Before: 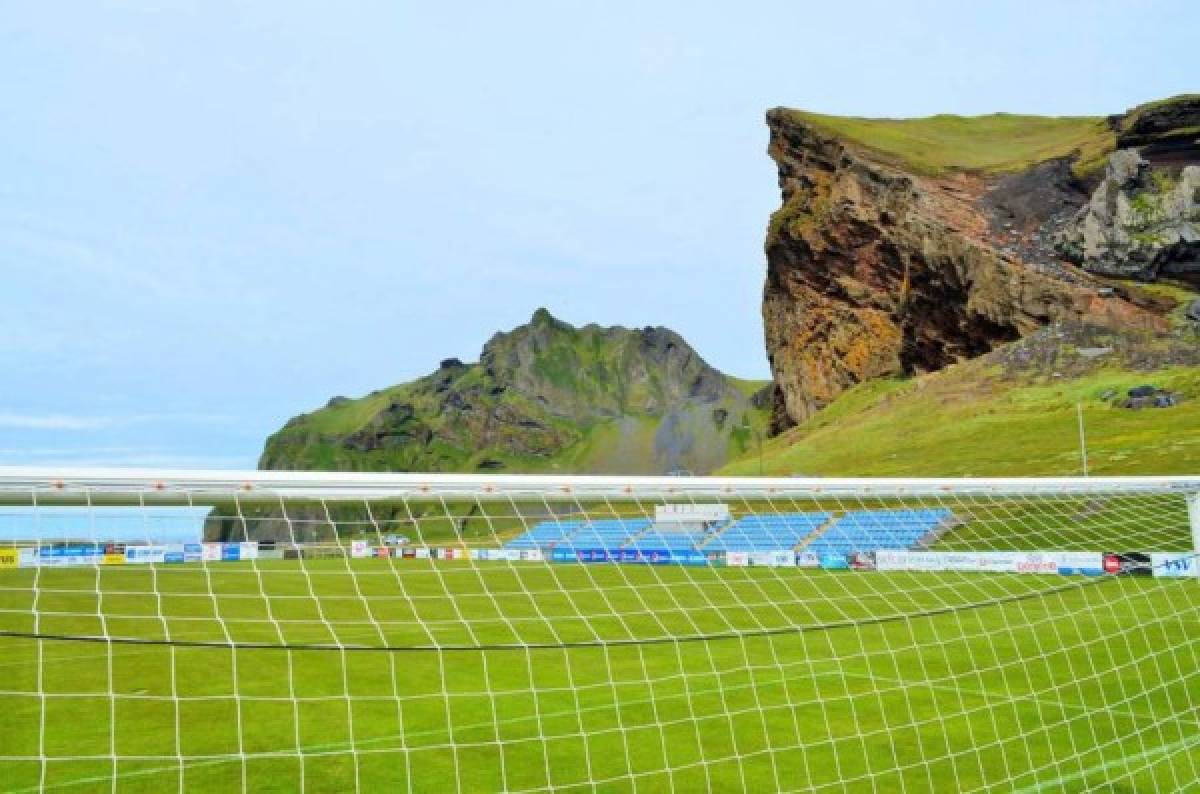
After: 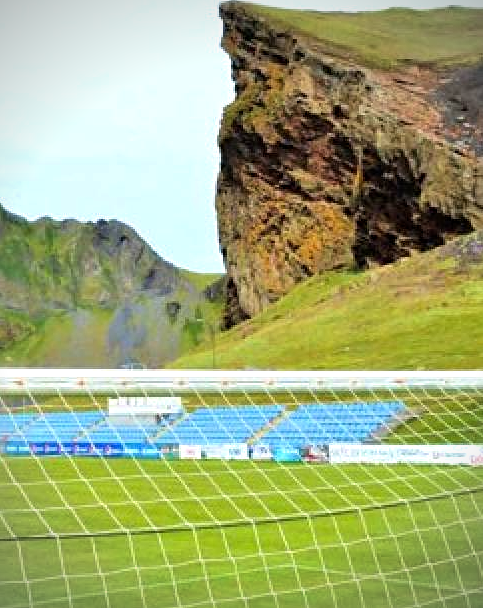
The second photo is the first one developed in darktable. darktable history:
sharpen: radius 2.511, amount 0.322
color balance rgb: perceptual saturation grading › global saturation 0.159%
crop: left 45.602%, top 13.589%, right 14.076%, bottom 9.8%
tone equalizer: -8 EV -0.394 EV, -7 EV -0.354 EV, -6 EV -0.349 EV, -5 EV -0.185 EV, -3 EV 0.23 EV, -2 EV 0.346 EV, -1 EV 0.38 EV, +0 EV 0.4 EV
vignetting: unbound false
velvia: strength 14.35%
